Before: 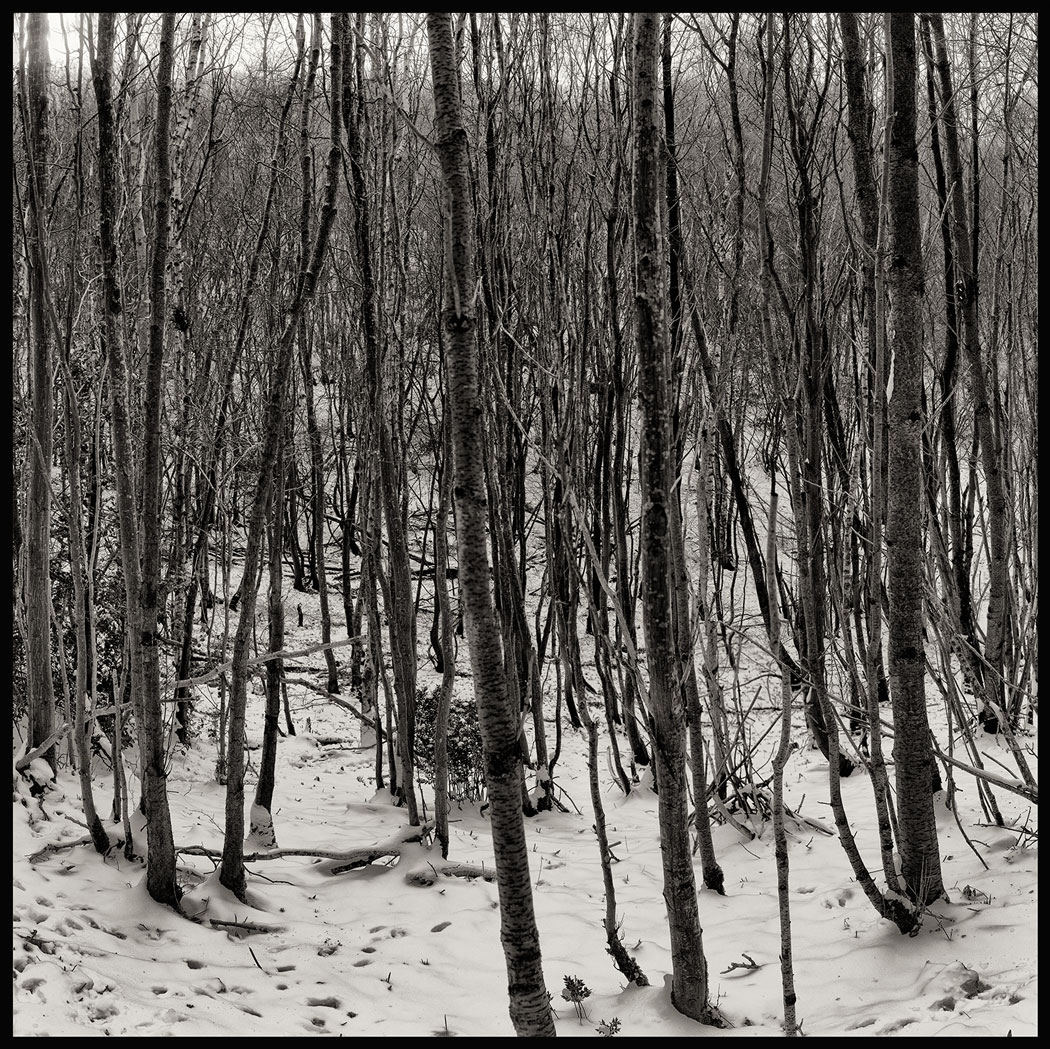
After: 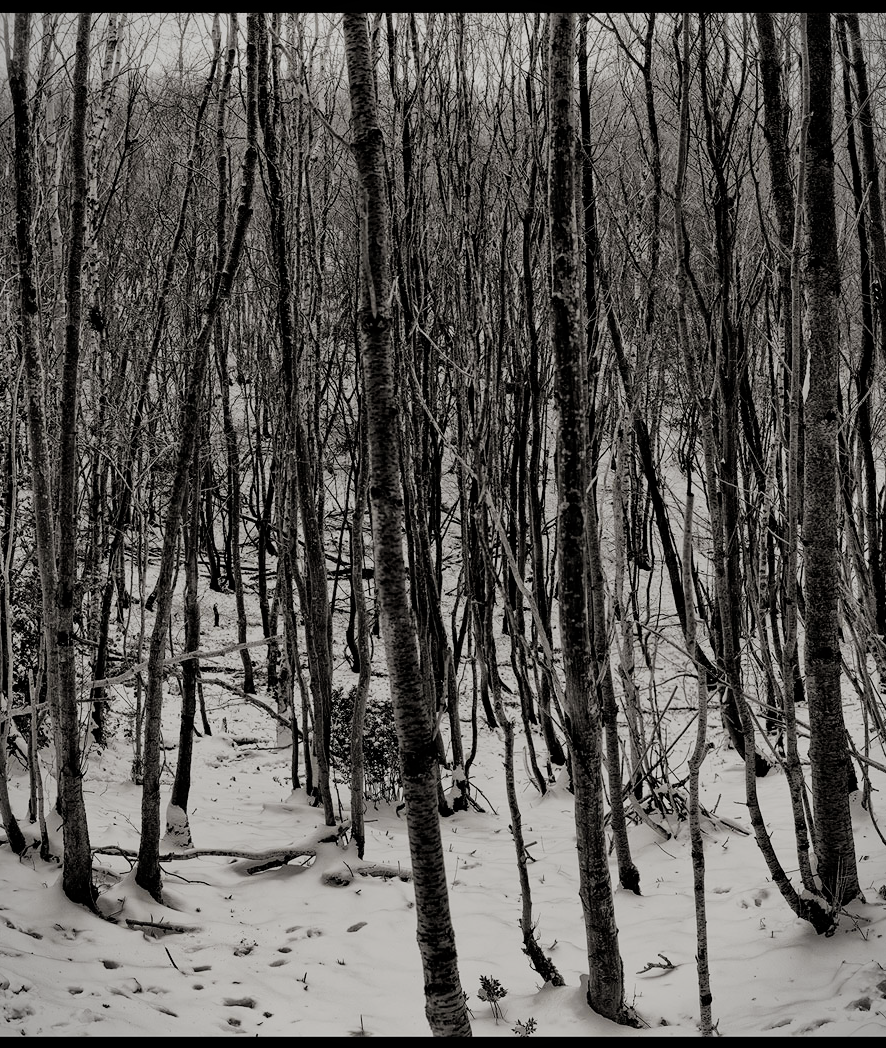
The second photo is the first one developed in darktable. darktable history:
filmic rgb: black relative exposure -7.1 EV, white relative exposure 5.38 EV, hardness 3.02
crop: left 8.088%, right 7.476%
vignetting: fall-off start 100.32%, fall-off radius 65.29%, automatic ratio true
